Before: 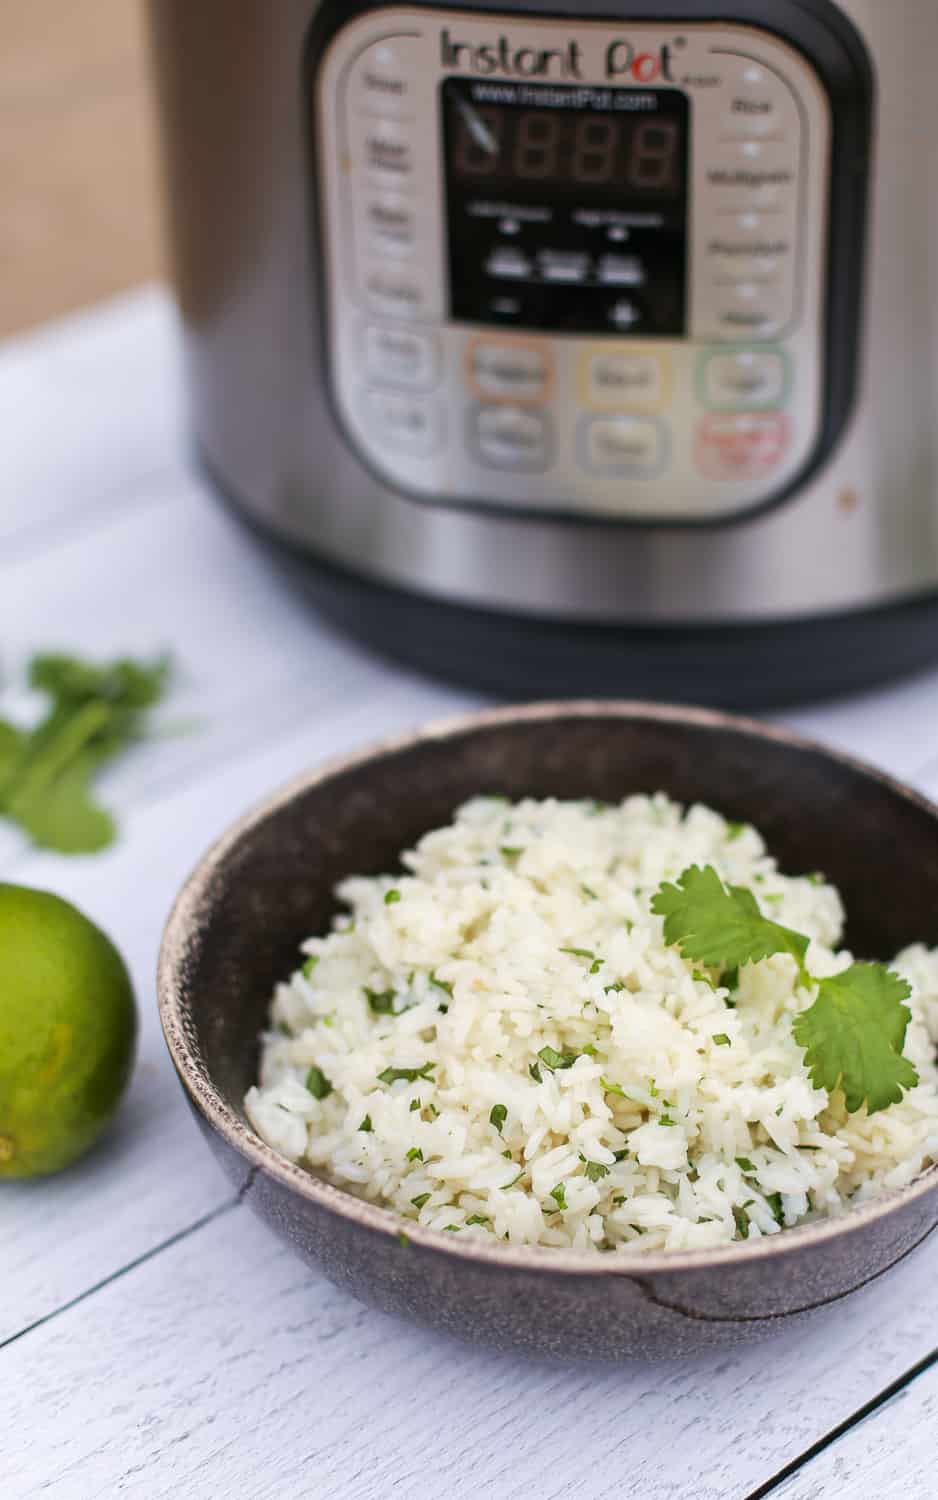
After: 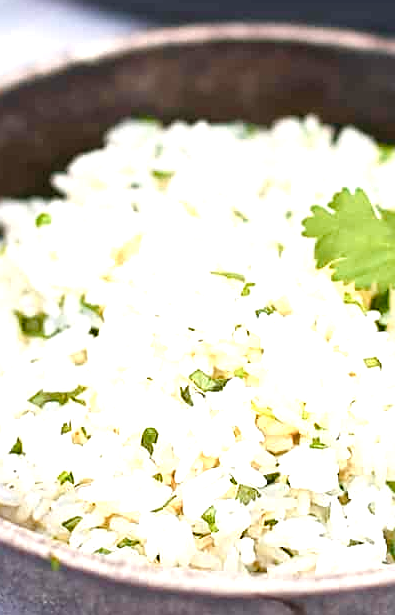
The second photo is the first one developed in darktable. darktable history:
color balance rgb: perceptual saturation grading › global saturation 20%, perceptual saturation grading › highlights -25%, perceptual saturation grading › shadows 50%
sharpen: on, module defaults
crop: left 37.221%, top 45.169%, right 20.63%, bottom 13.777%
color zones: curves: ch0 [(0.018, 0.548) (0.224, 0.64) (0.425, 0.447) (0.675, 0.575) (0.732, 0.579)]; ch1 [(0.066, 0.487) (0.25, 0.5) (0.404, 0.43) (0.75, 0.421) (0.956, 0.421)]; ch2 [(0.044, 0.561) (0.215, 0.465) (0.399, 0.544) (0.465, 0.548) (0.614, 0.447) (0.724, 0.43) (0.882, 0.623) (0.956, 0.632)]
exposure: black level correction 0, exposure 0.7 EV, compensate exposure bias true, compensate highlight preservation false
